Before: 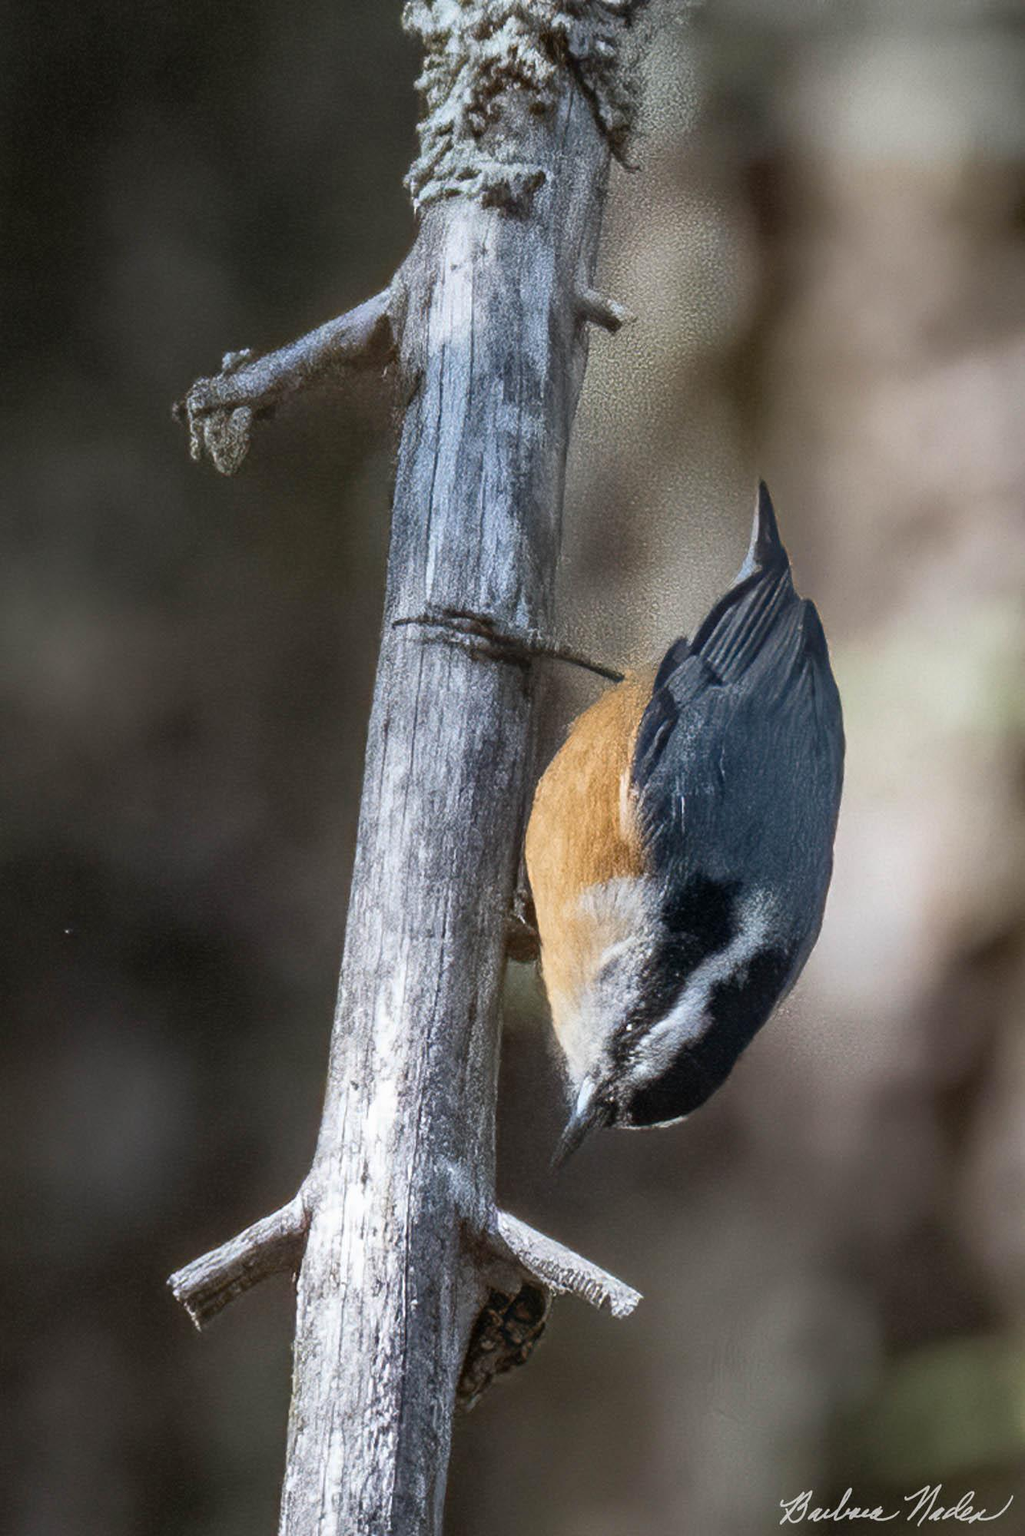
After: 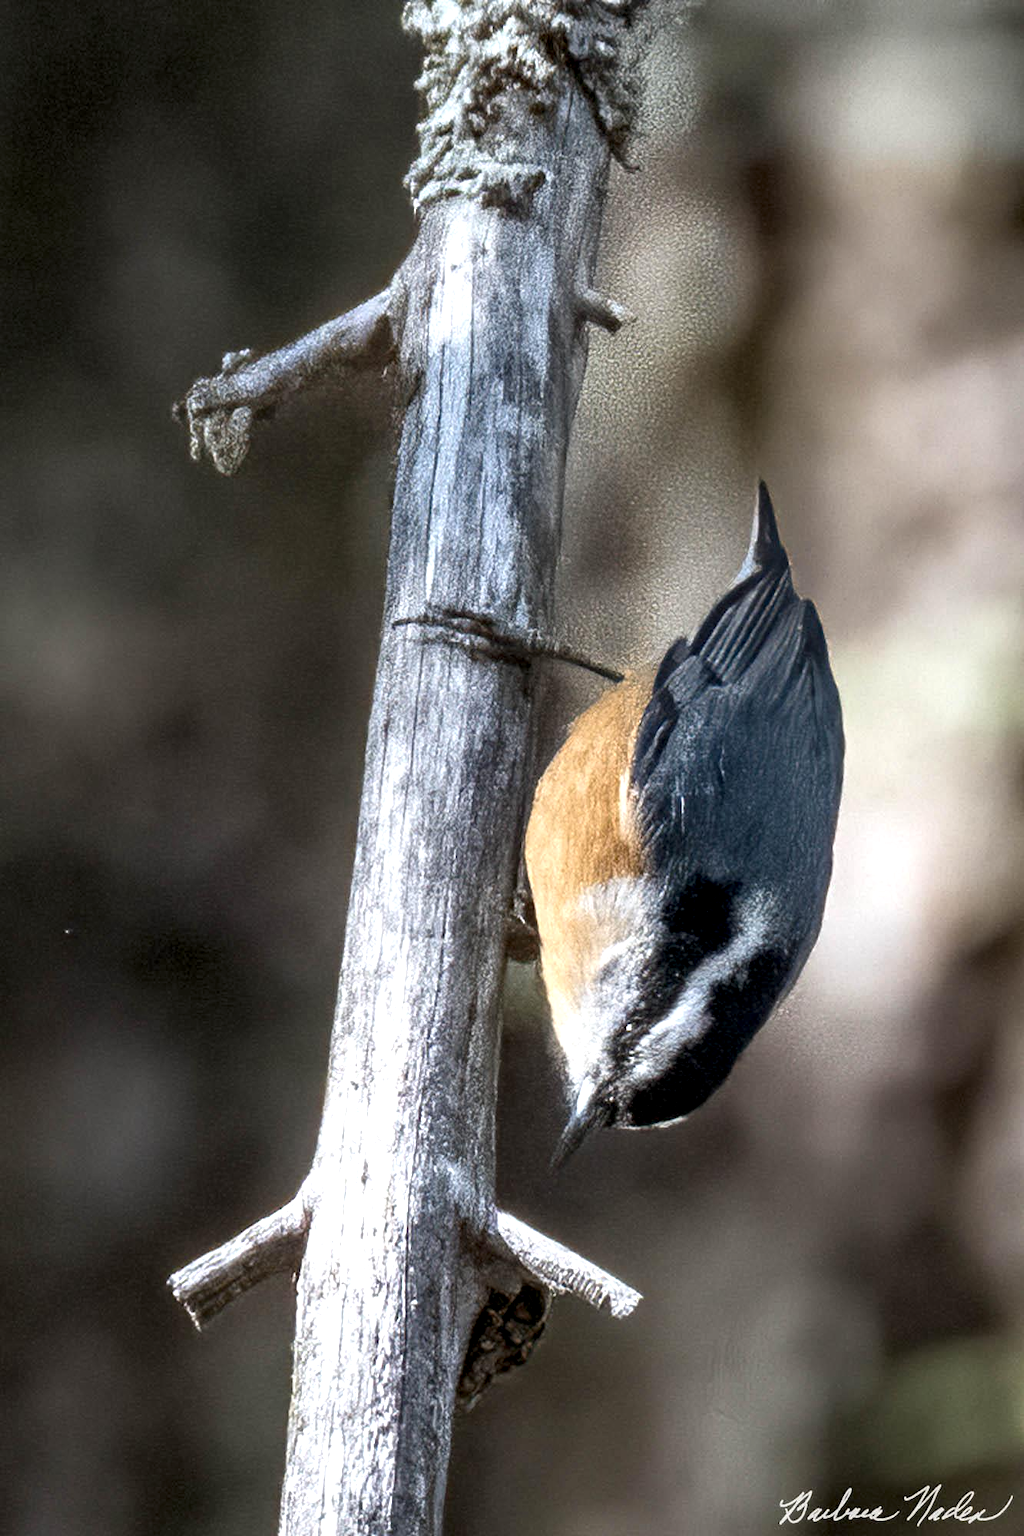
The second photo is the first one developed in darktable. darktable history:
local contrast: highlights 194%, shadows 121%, detail 138%, midtone range 0.259
